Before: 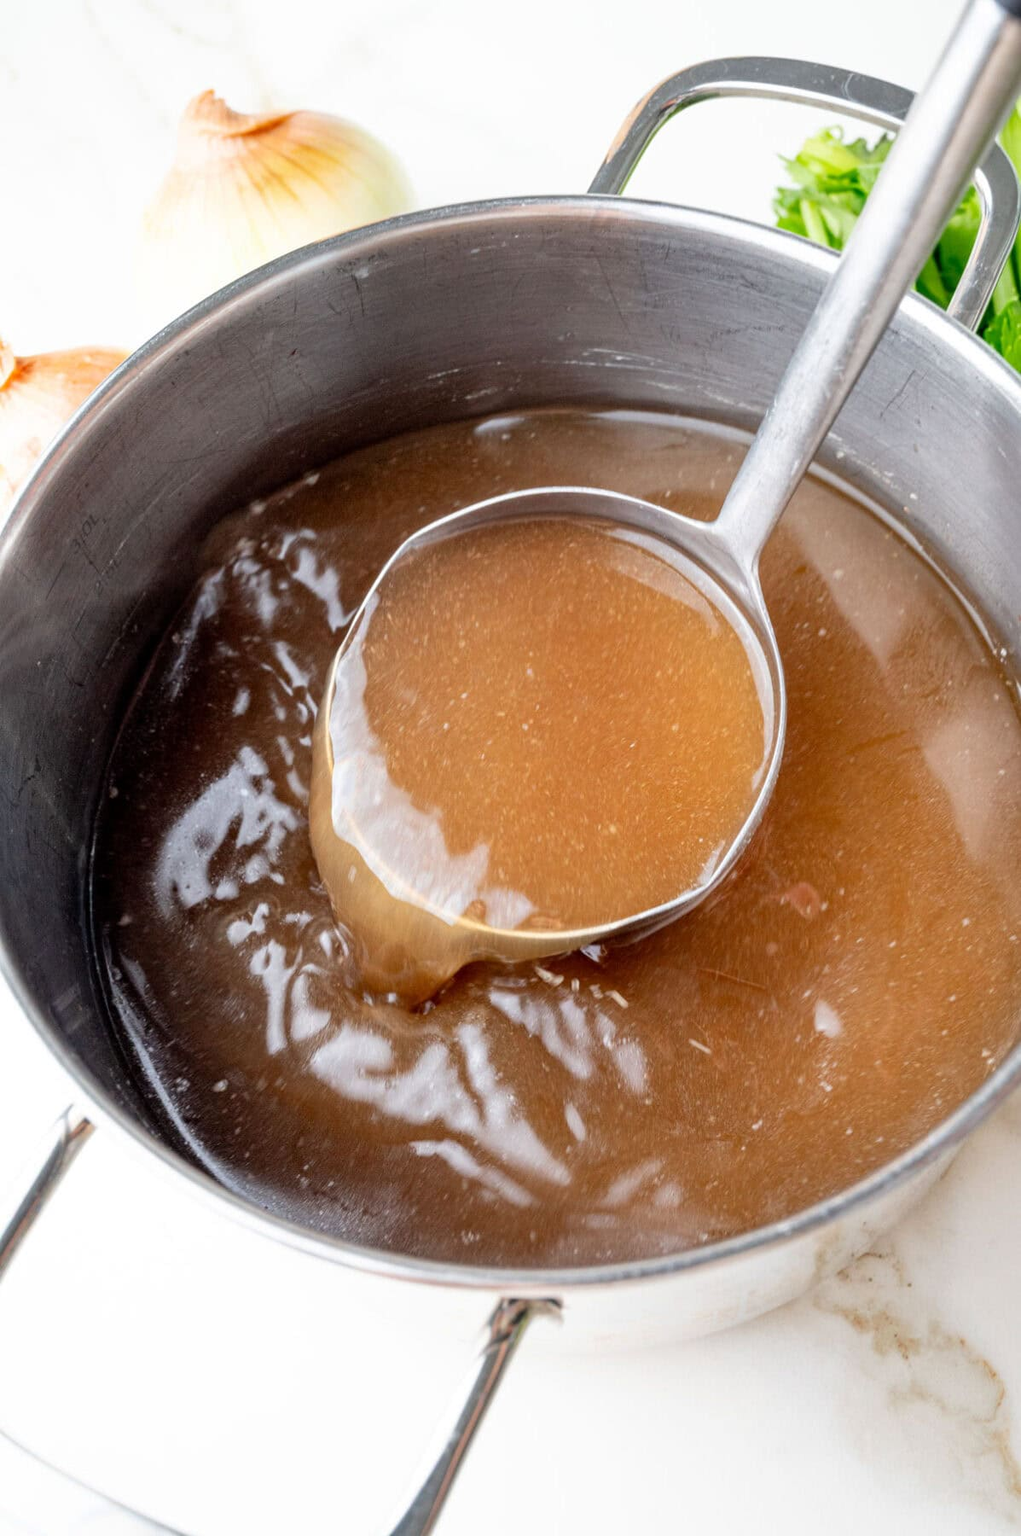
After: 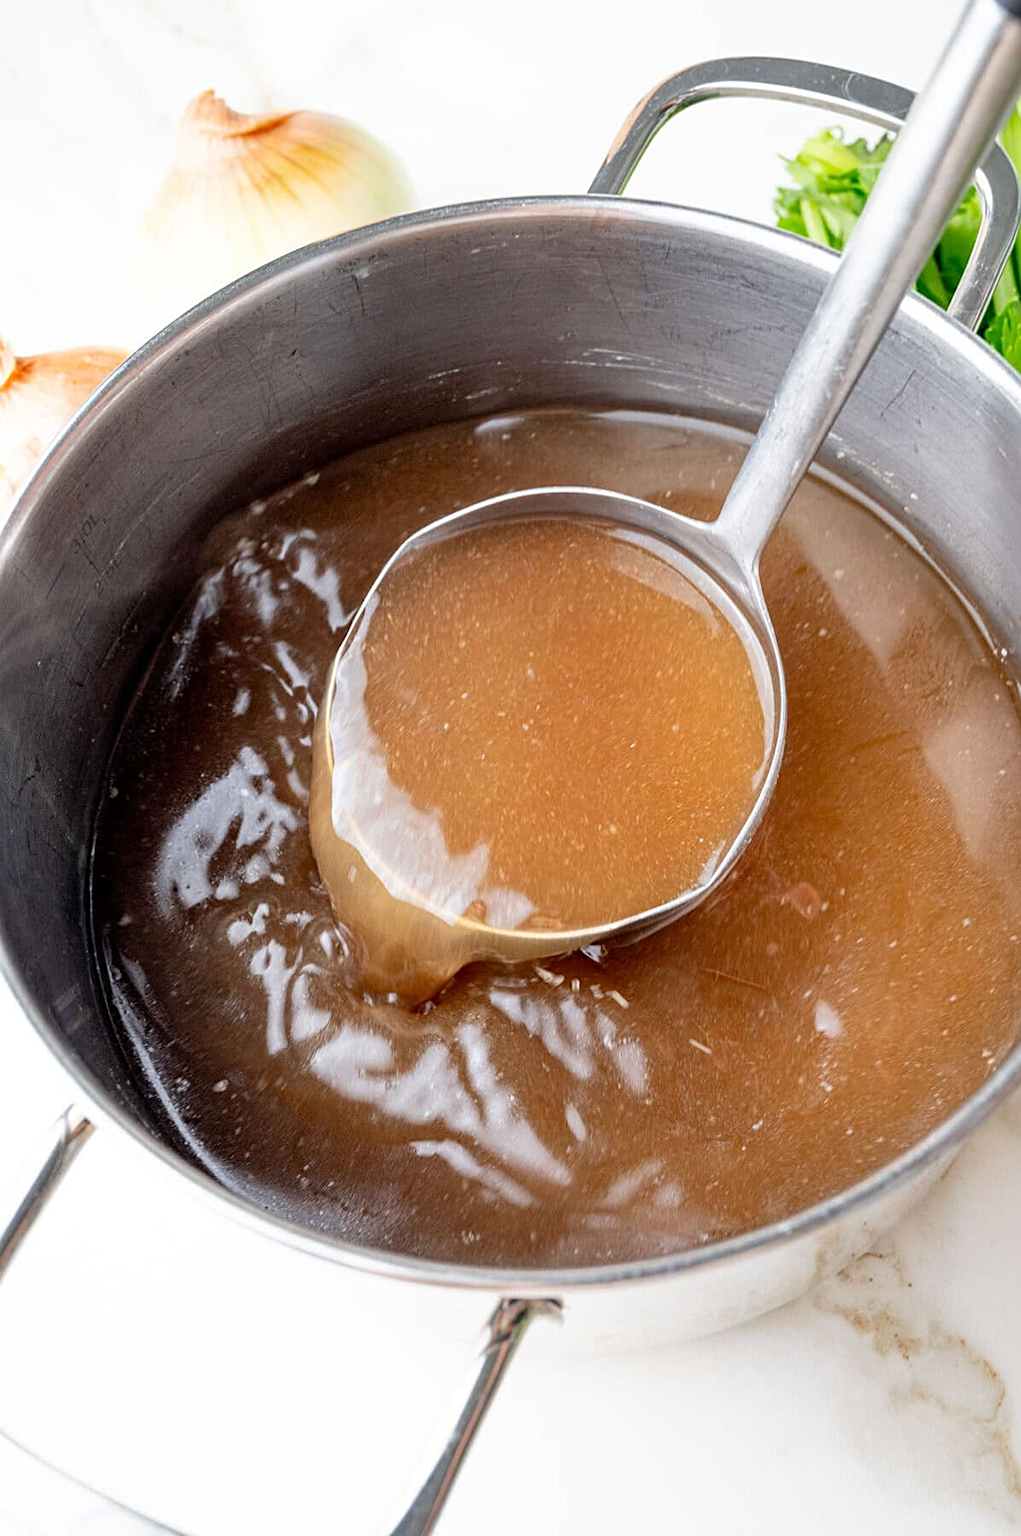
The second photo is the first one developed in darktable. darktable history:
sharpen: on, module defaults
color balance: on, module defaults
